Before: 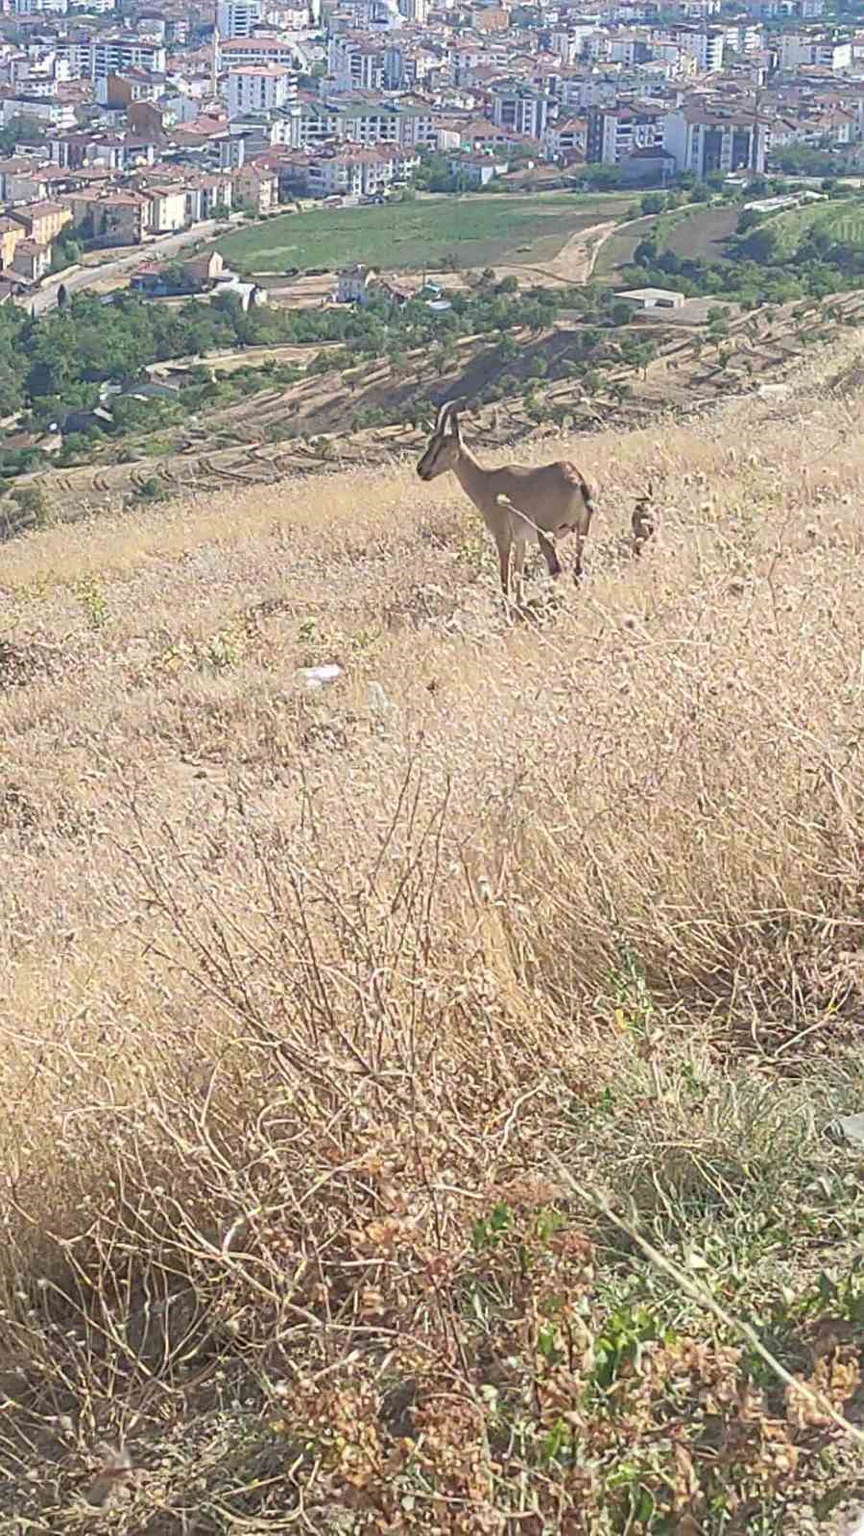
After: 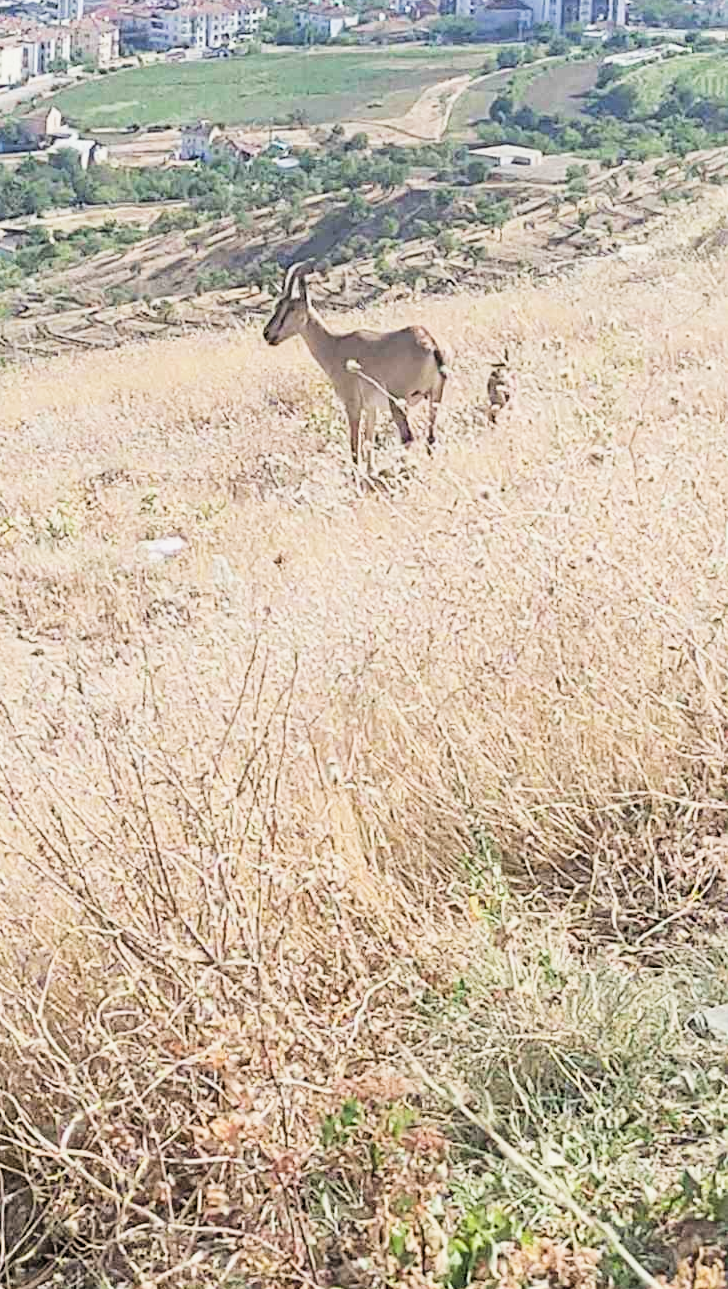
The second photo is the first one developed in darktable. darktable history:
exposure: exposure 0.563 EV, compensate highlight preservation false
crop: left 19.033%, top 9.721%, right 0%, bottom 9.664%
filmic rgb: black relative exposure -5.05 EV, white relative exposure 3.96 EV, hardness 2.88, contrast 1.399, highlights saturation mix -31.39%
